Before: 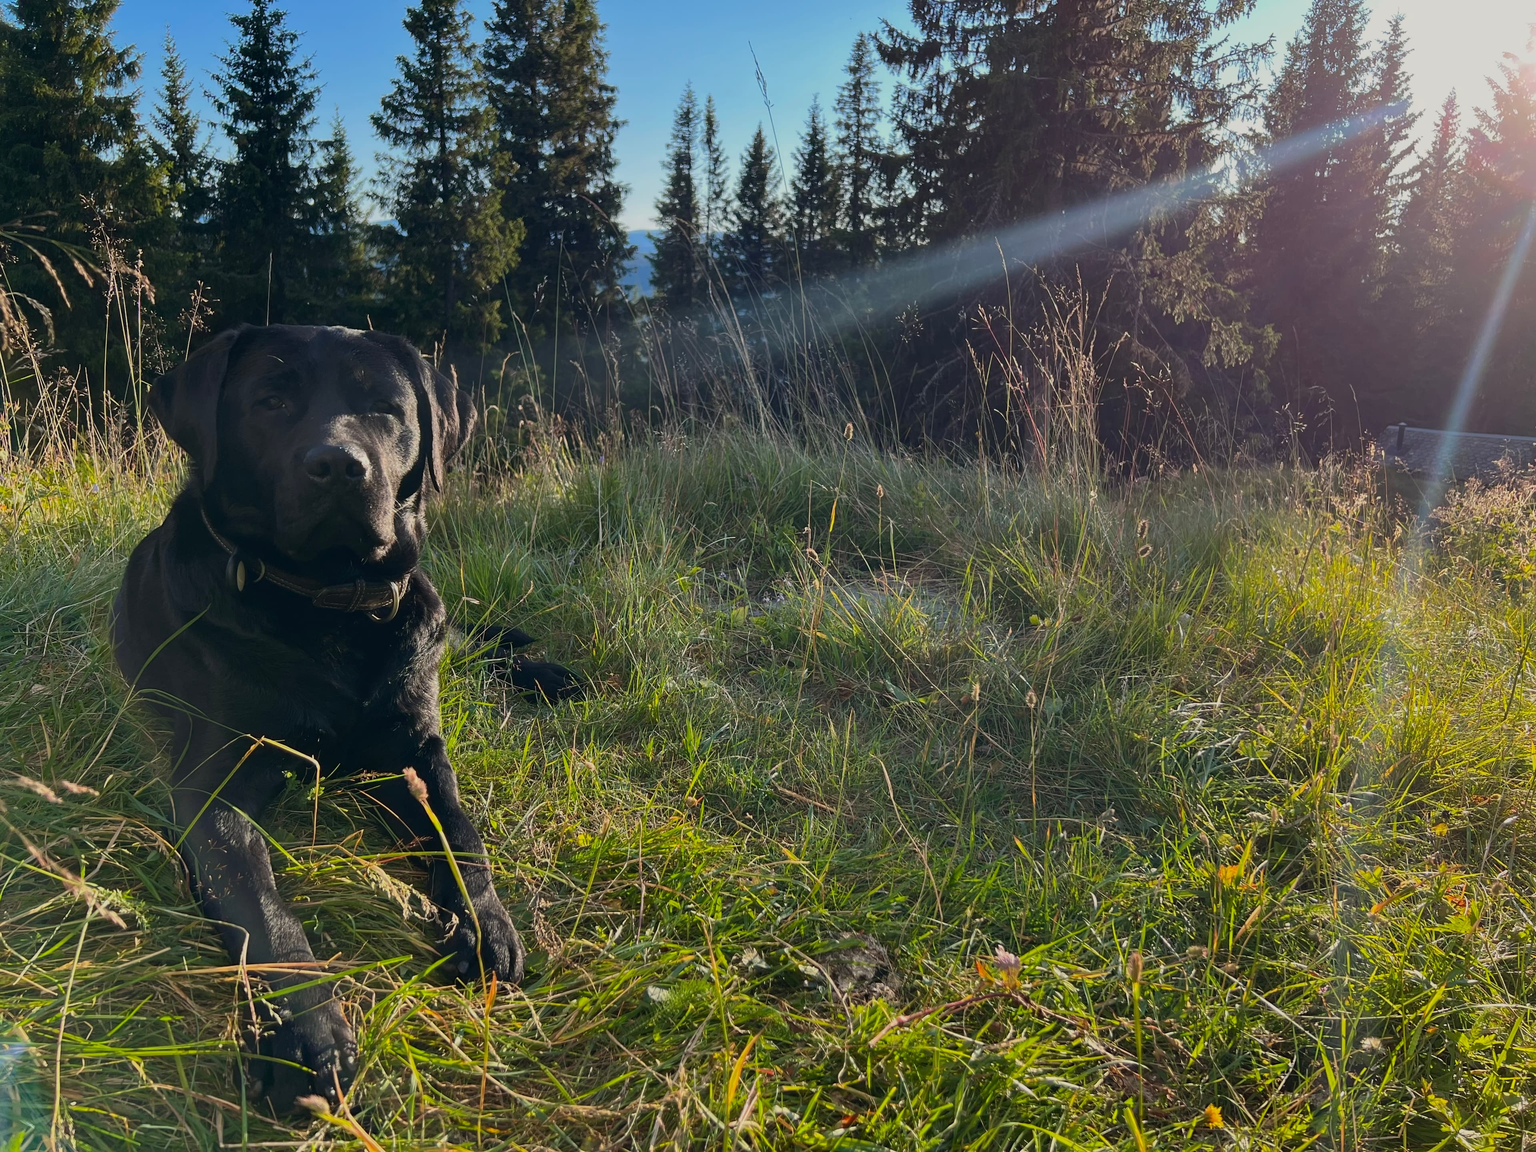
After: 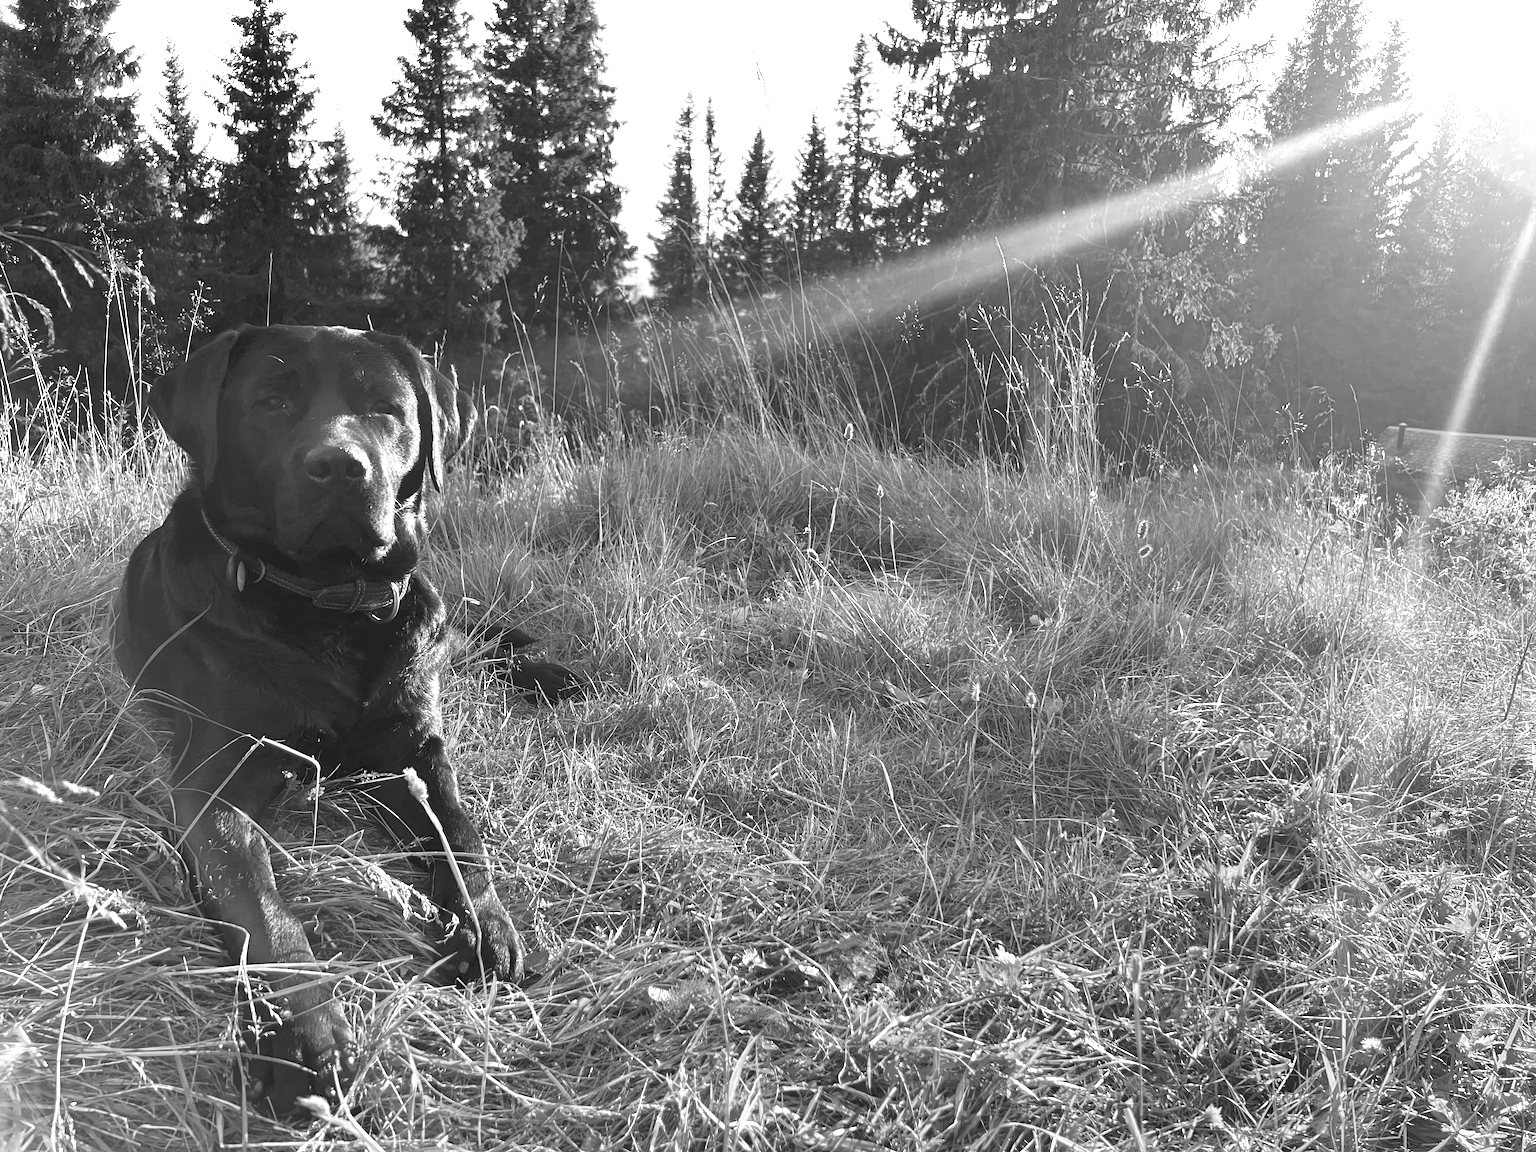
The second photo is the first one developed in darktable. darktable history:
tone equalizer: -8 EV -1.86 EV, -7 EV -1.14 EV, -6 EV -1.66 EV
color zones: curves: ch0 [(0, 0.613) (0.01, 0.613) (0.245, 0.448) (0.498, 0.529) (0.642, 0.665) (0.879, 0.777) (0.99, 0.613)]; ch1 [(0, 0) (0.143, 0) (0.286, 0) (0.429, 0) (0.571, 0) (0.714, 0) (0.857, 0)]
exposure: black level correction 0, exposure 1.386 EV, compensate exposure bias true, compensate highlight preservation false
